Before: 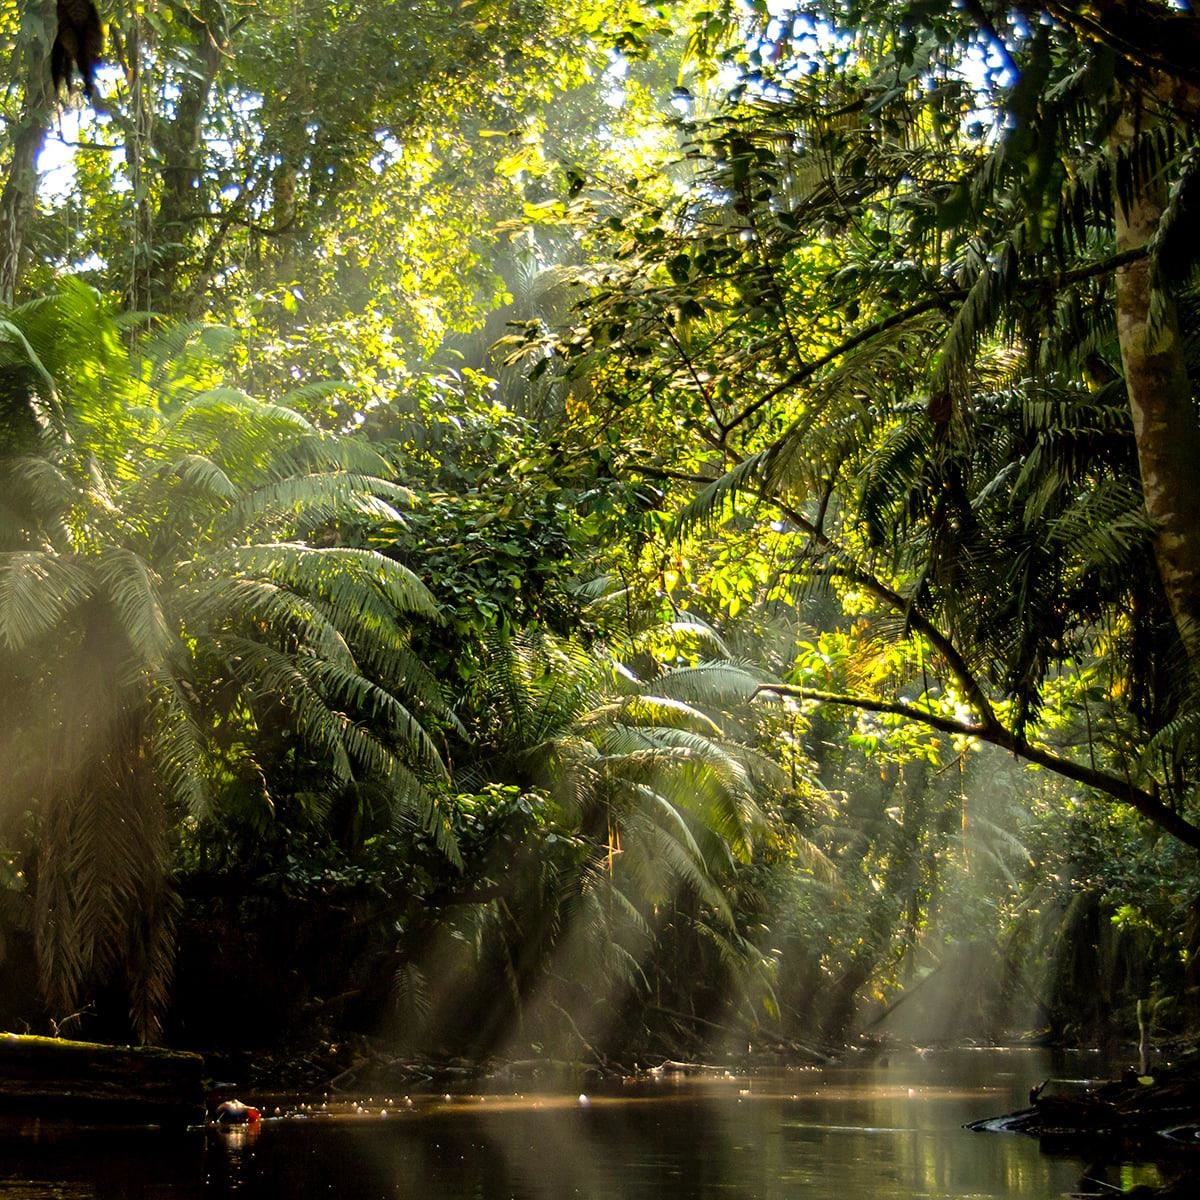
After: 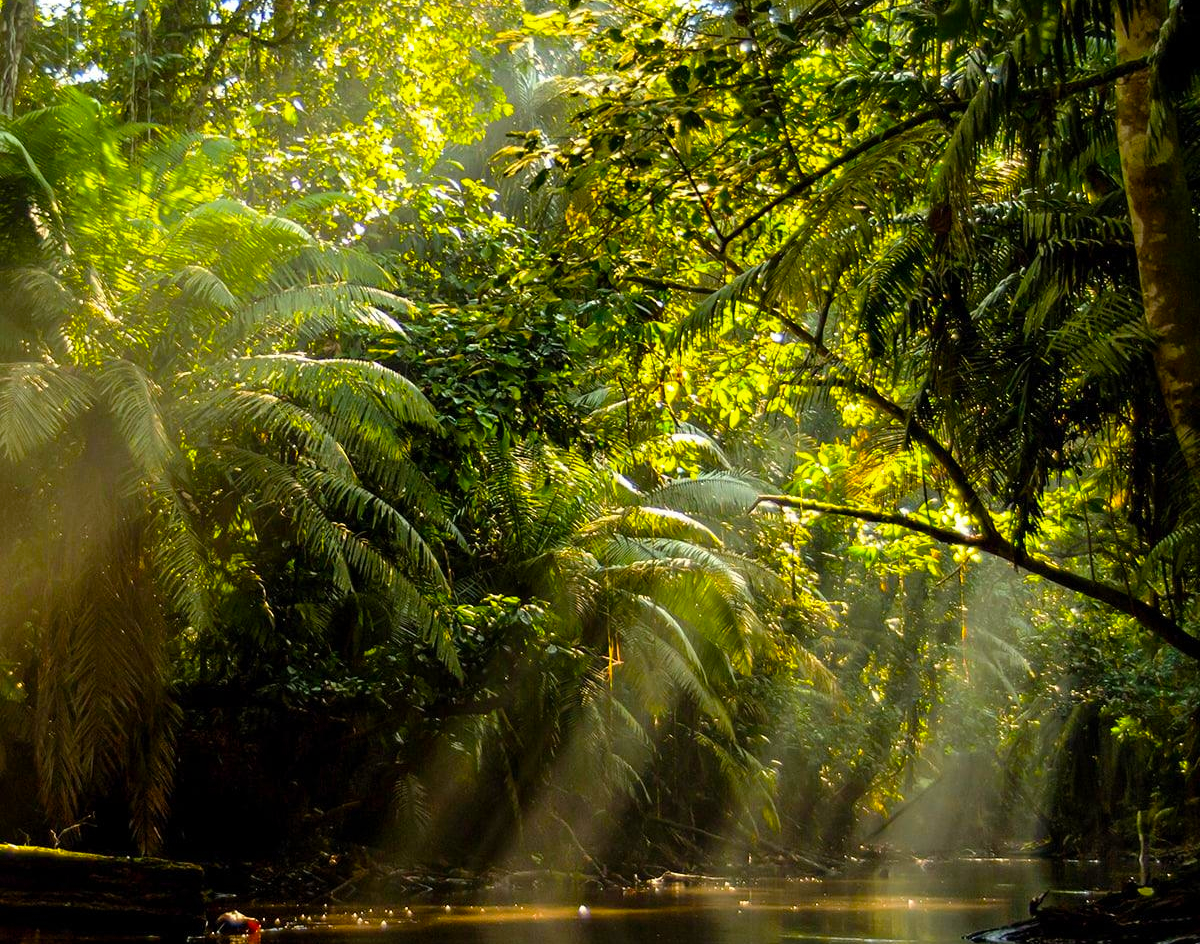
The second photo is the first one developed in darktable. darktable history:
color balance rgb: perceptual saturation grading › global saturation 30%, global vibrance 20%
crop and rotate: top 15.774%, bottom 5.506%
